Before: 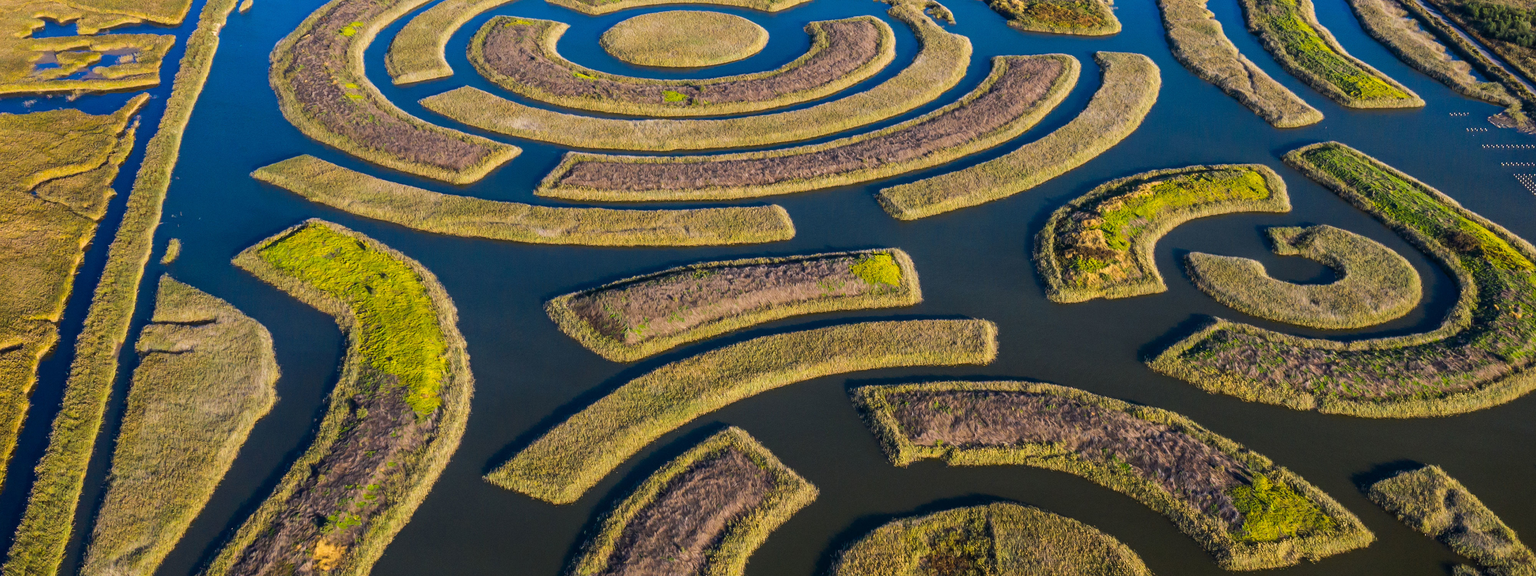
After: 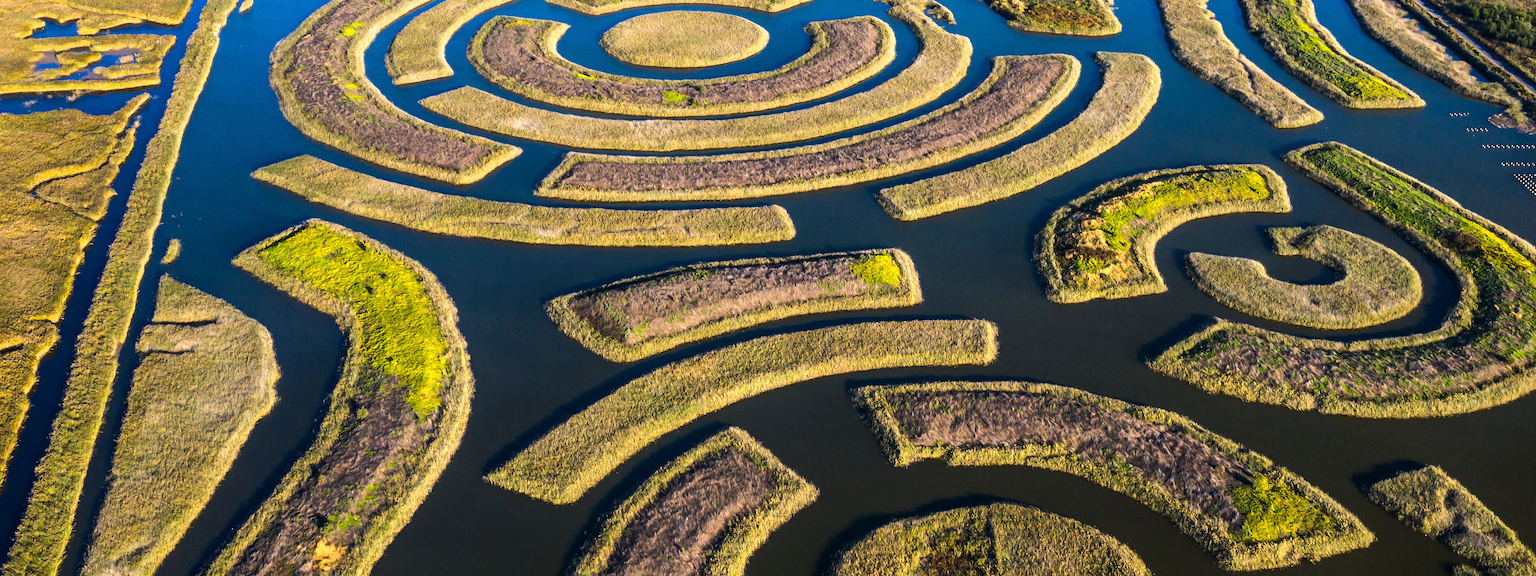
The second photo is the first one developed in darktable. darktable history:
tone equalizer: -8 EV -0.753 EV, -7 EV -0.727 EV, -6 EV -0.583 EV, -5 EV -0.385 EV, -3 EV 0.379 EV, -2 EV 0.6 EV, -1 EV 0.687 EV, +0 EV 0.766 EV, edges refinement/feathering 500, mask exposure compensation -1.57 EV, preserve details guided filter
